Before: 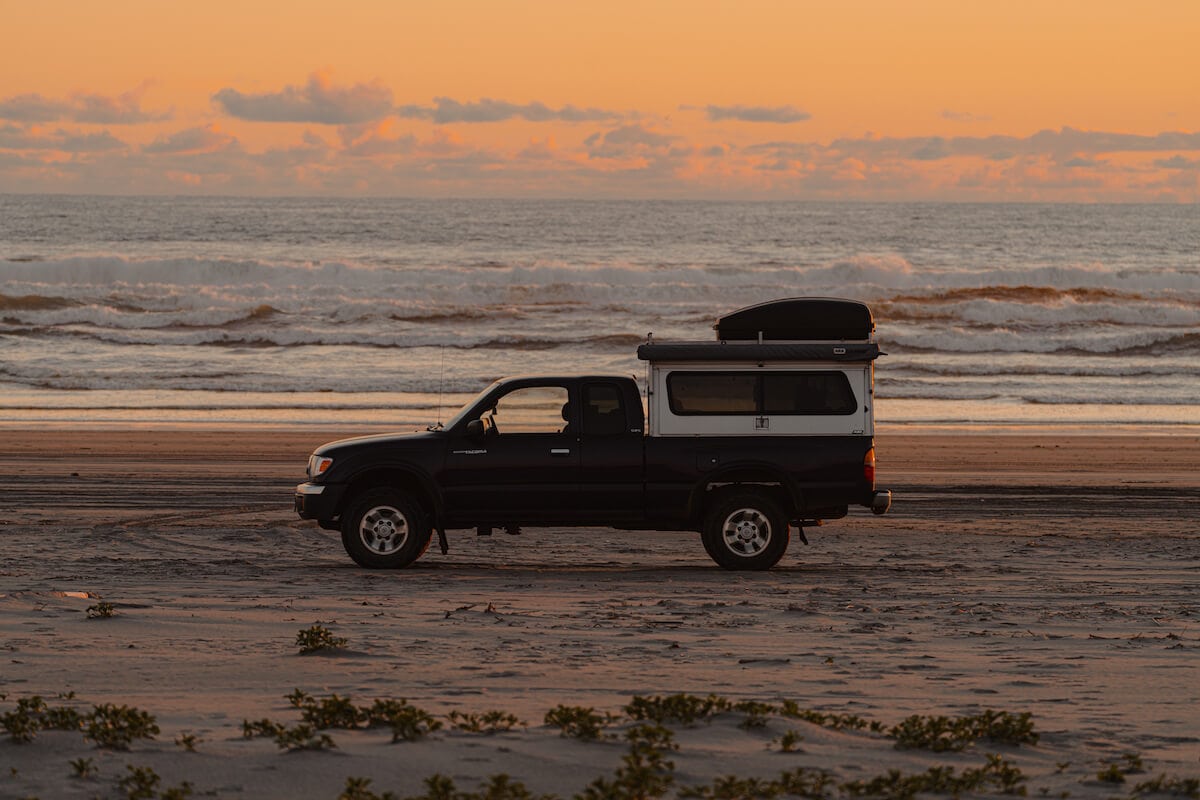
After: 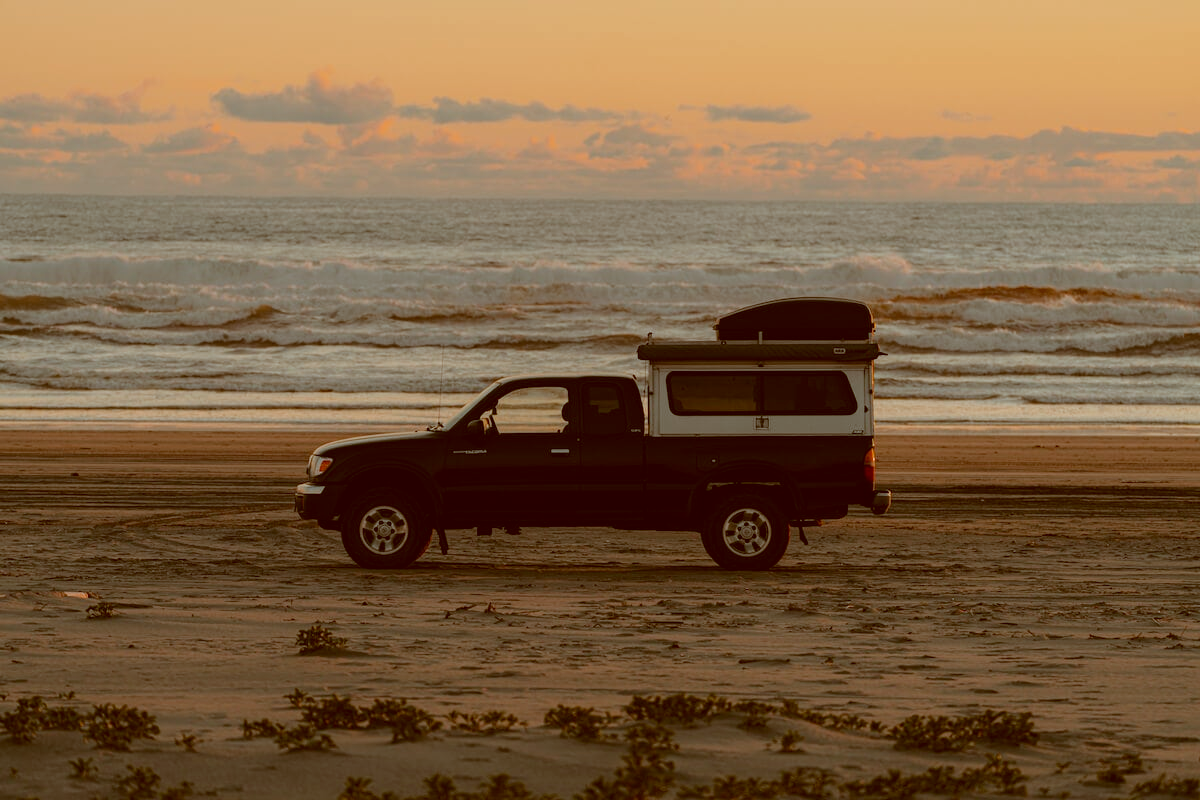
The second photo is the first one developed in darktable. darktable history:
color correction: highlights a* -13.97, highlights b* -16.9, shadows a* 10.69, shadows b* 30.14
